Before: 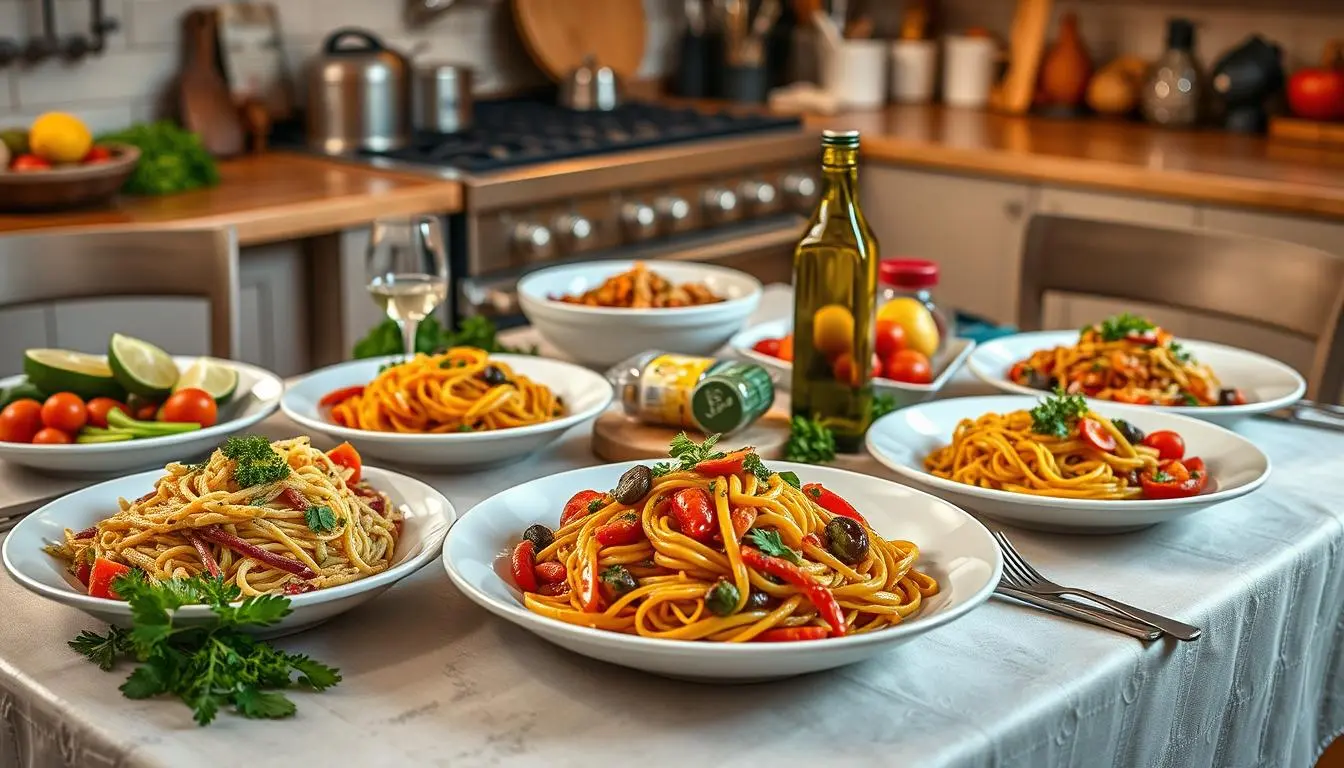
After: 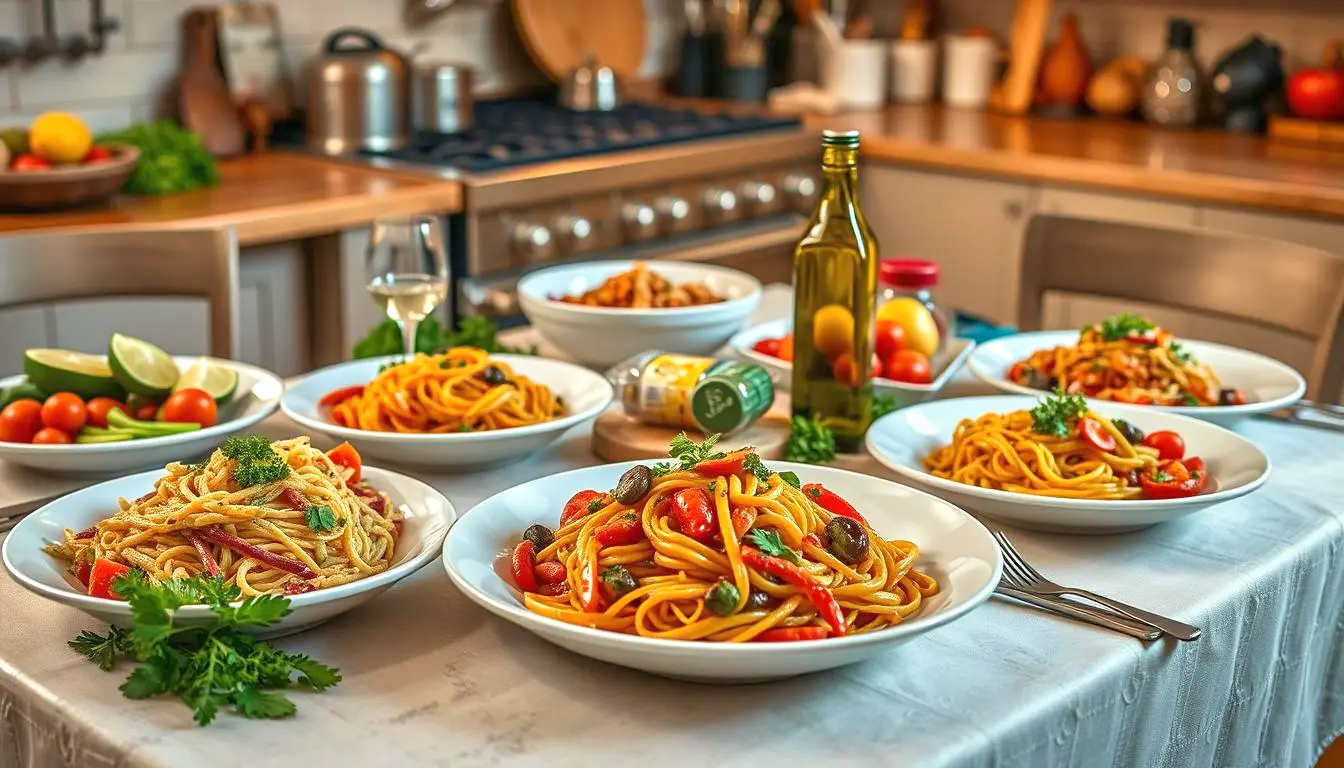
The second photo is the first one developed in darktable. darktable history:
velvia: on, module defaults
tone equalizer: -8 EV 1.02 EV, -7 EV 0.983 EV, -6 EV 0.963 EV, -5 EV 1.01 EV, -4 EV 1.02 EV, -3 EV 0.733 EV, -2 EV 0.525 EV, -1 EV 0.258 EV
